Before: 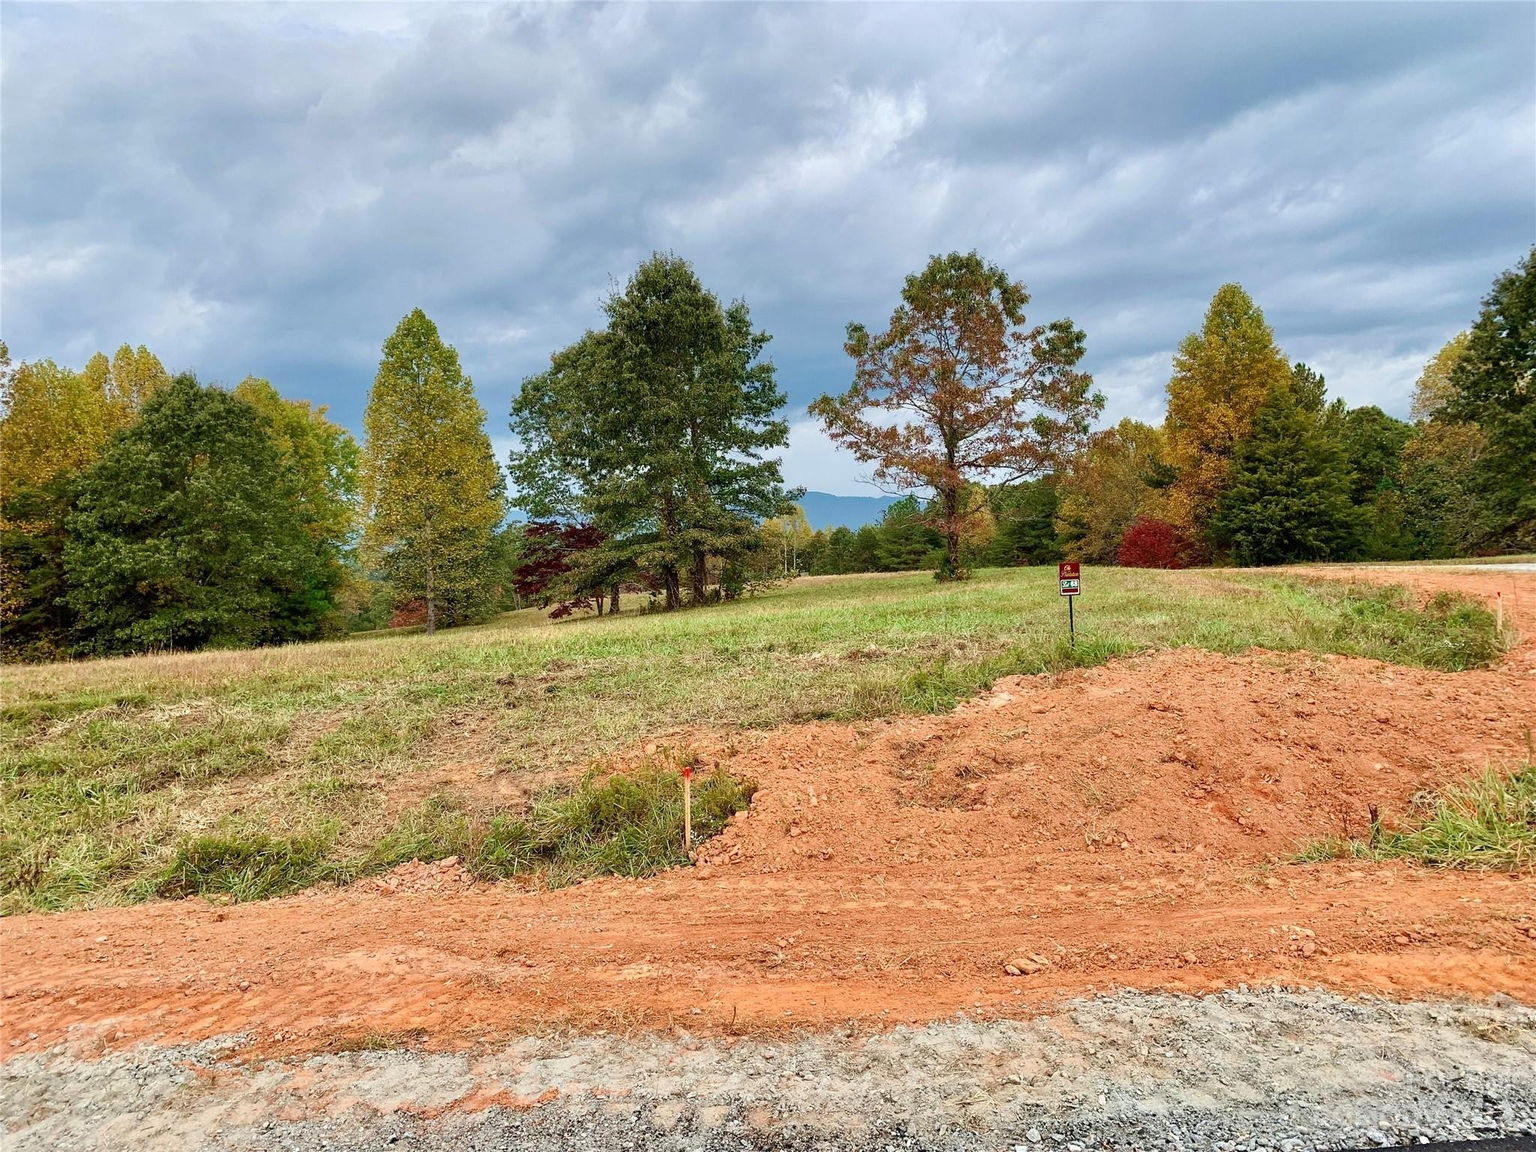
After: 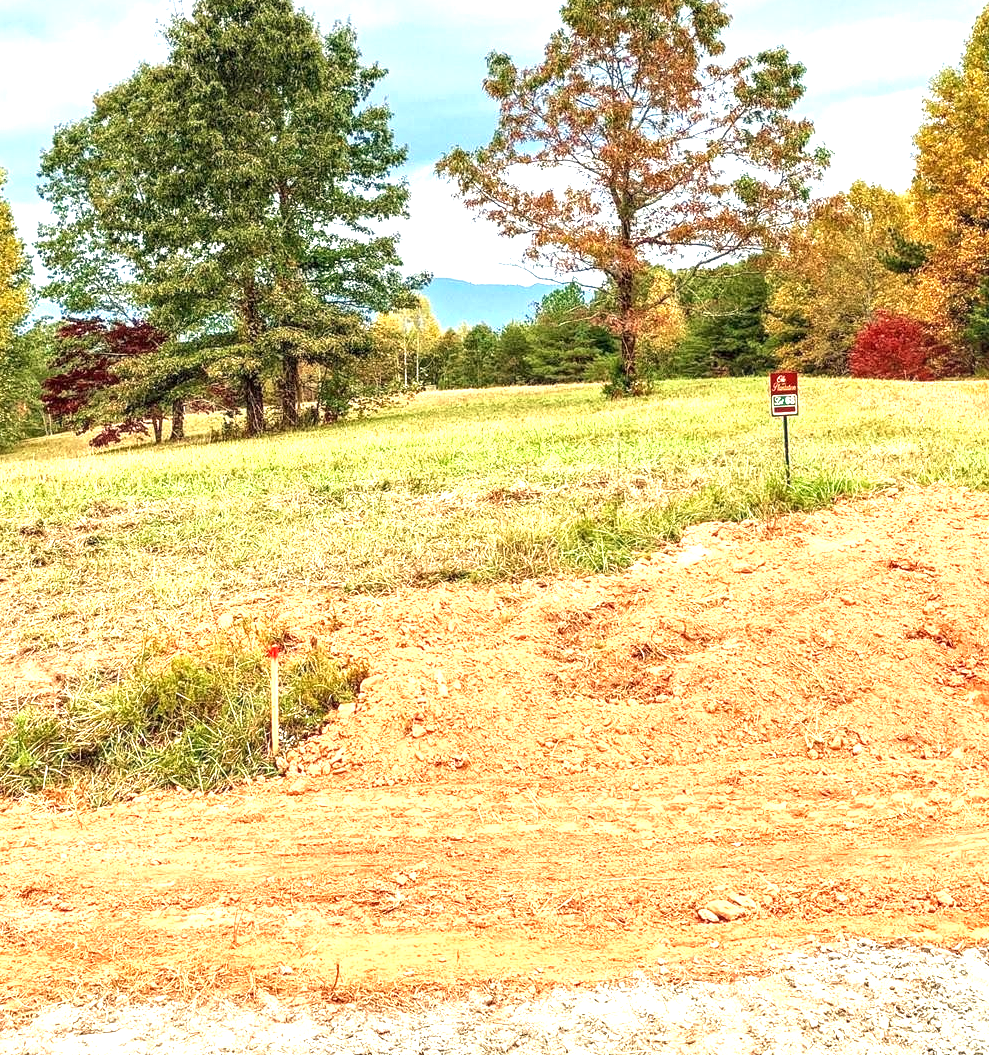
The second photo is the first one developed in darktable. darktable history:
white balance: red 1.045, blue 0.932
crop: left 31.379%, top 24.658%, right 20.326%, bottom 6.628%
local contrast: detail 130%
exposure: black level correction 0, exposure 1.379 EV, compensate exposure bias true, compensate highlight preservation false
